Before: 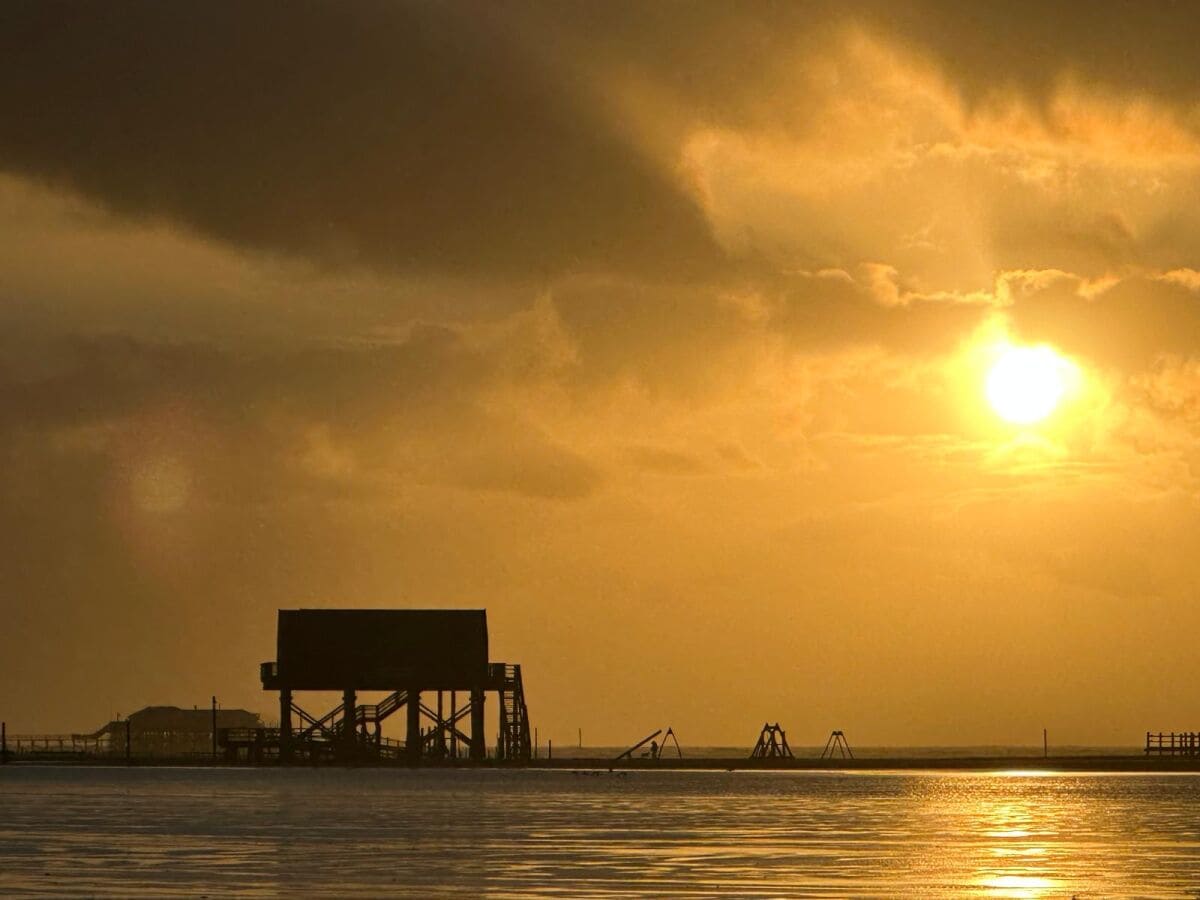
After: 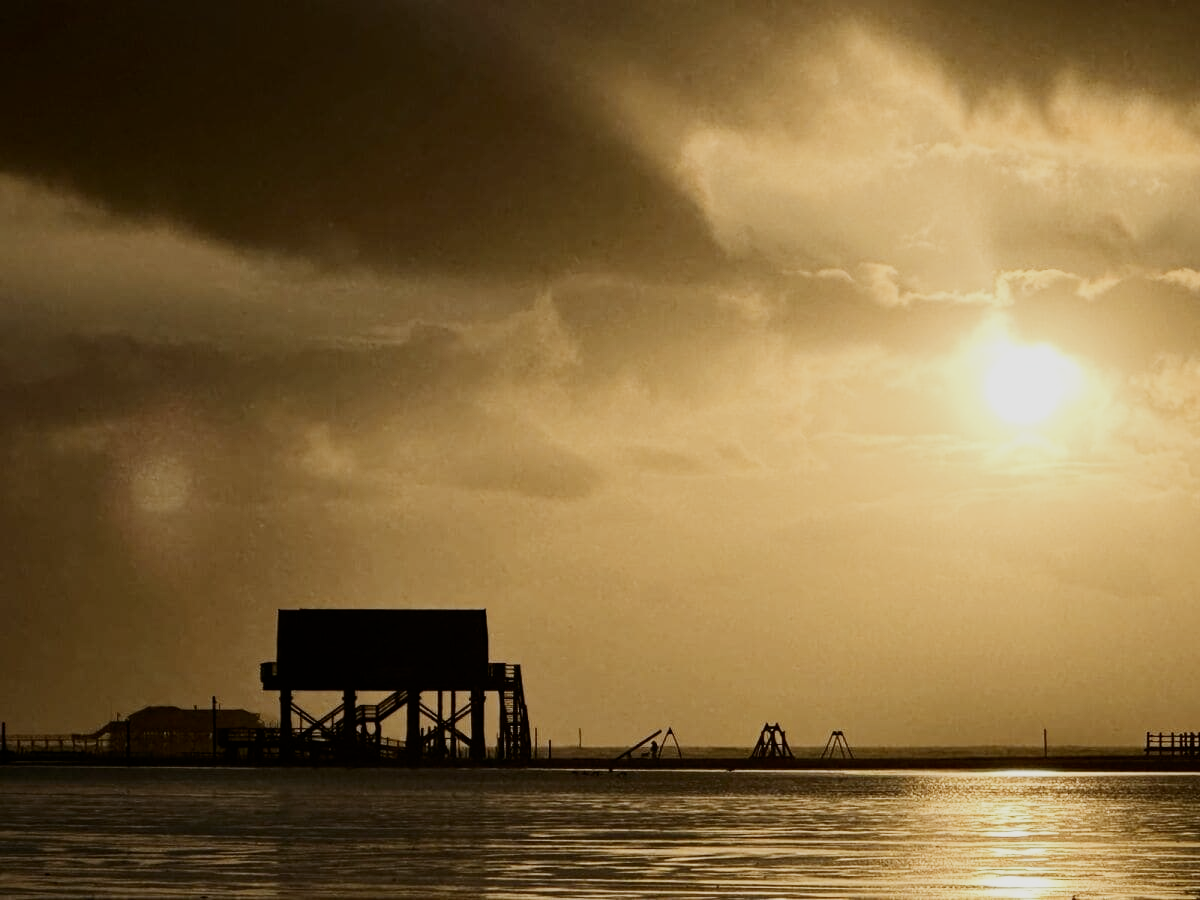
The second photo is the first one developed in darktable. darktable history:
contrast brightness saturation: contrast 0.252, saturation -0.318
filmic rgb: black relative exposure -7.23 EV, white relative exposure 5.36 EV, hardness 3.02, preserve chrominance no, color science v5 (2021)
